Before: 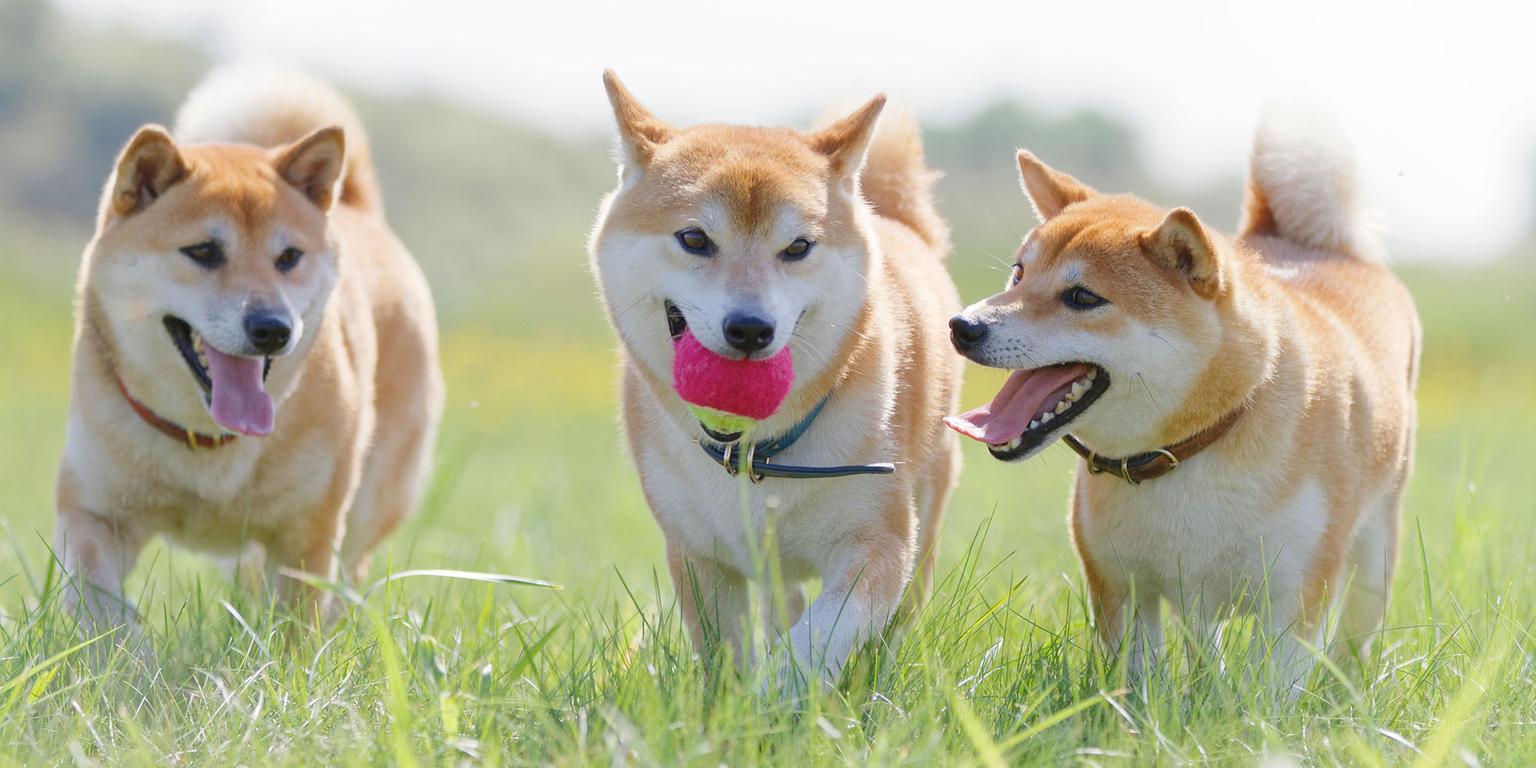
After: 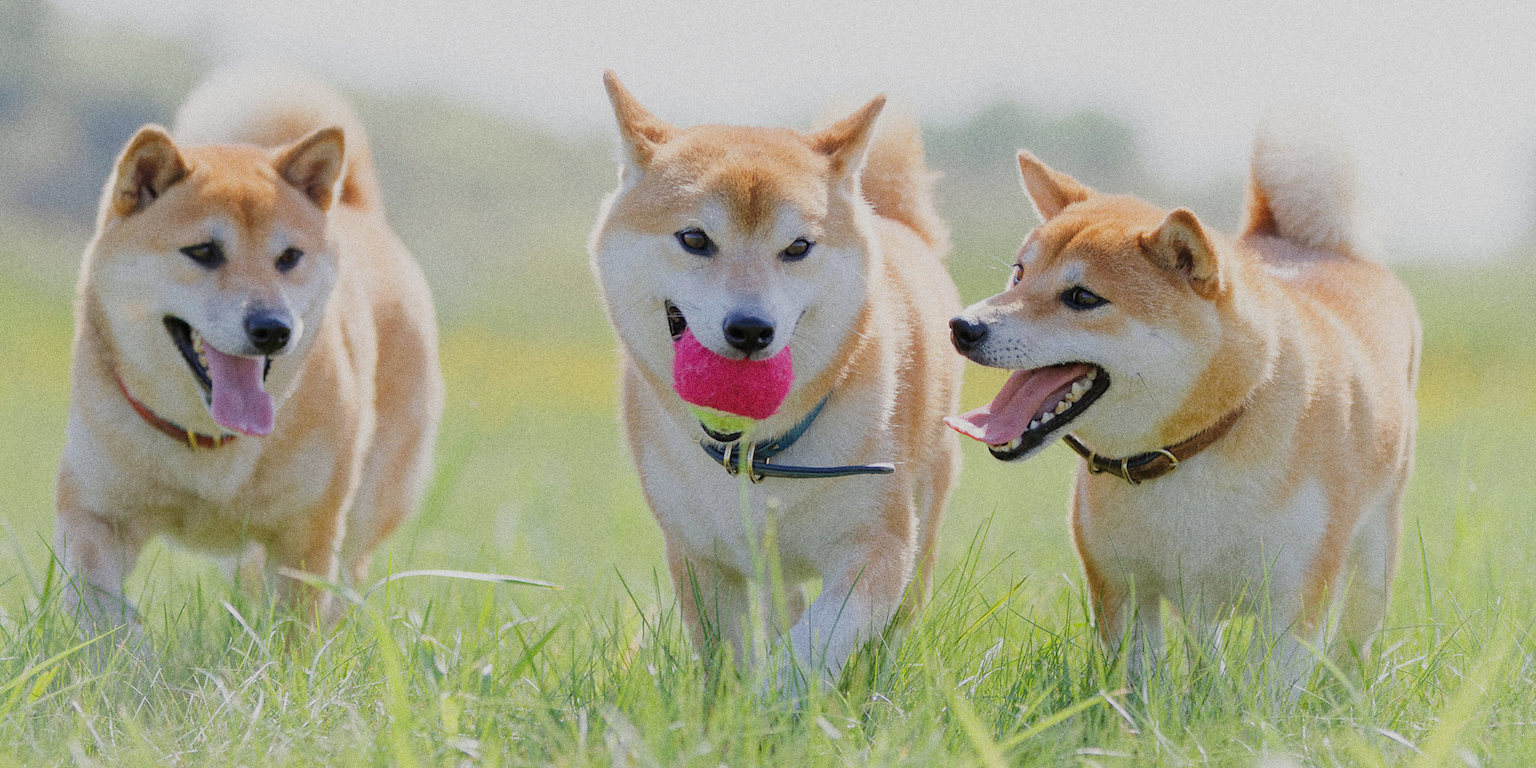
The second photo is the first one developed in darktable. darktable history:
grain: coarseness 0.09 ISO, strength 40%
filmic rgb: black relative exposure -7.65 EV, white relative exposure 4.56 EV, hardness 3.61
